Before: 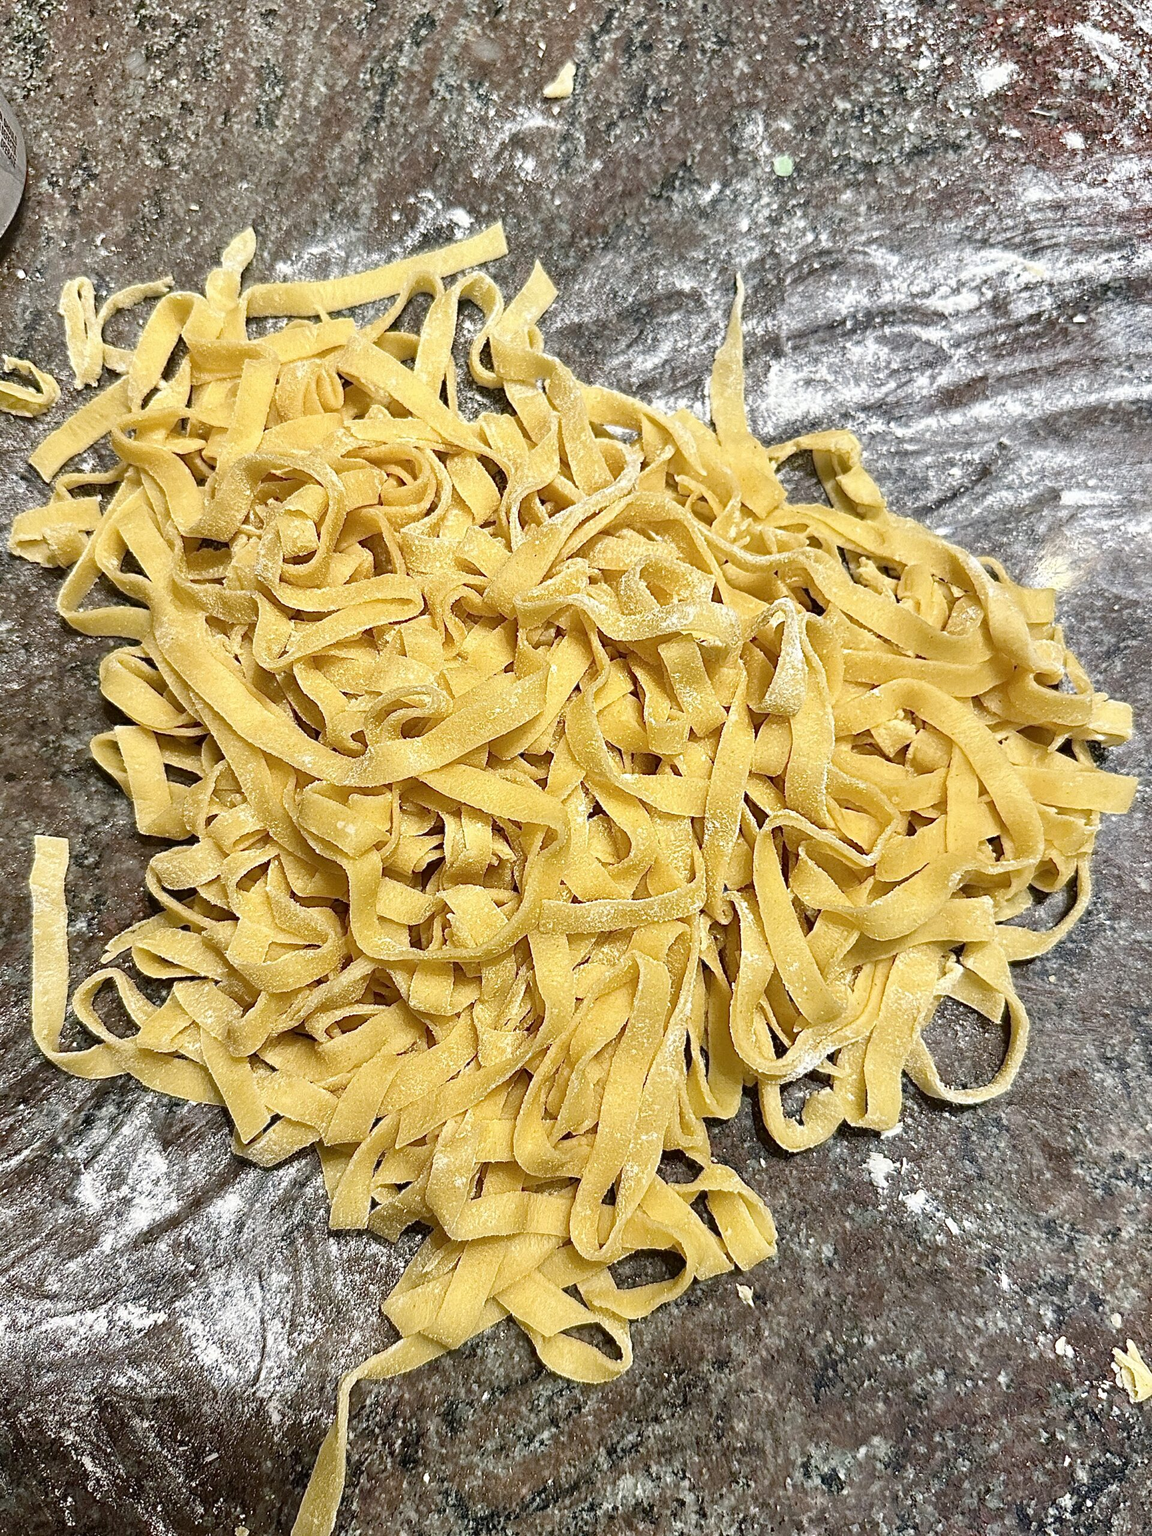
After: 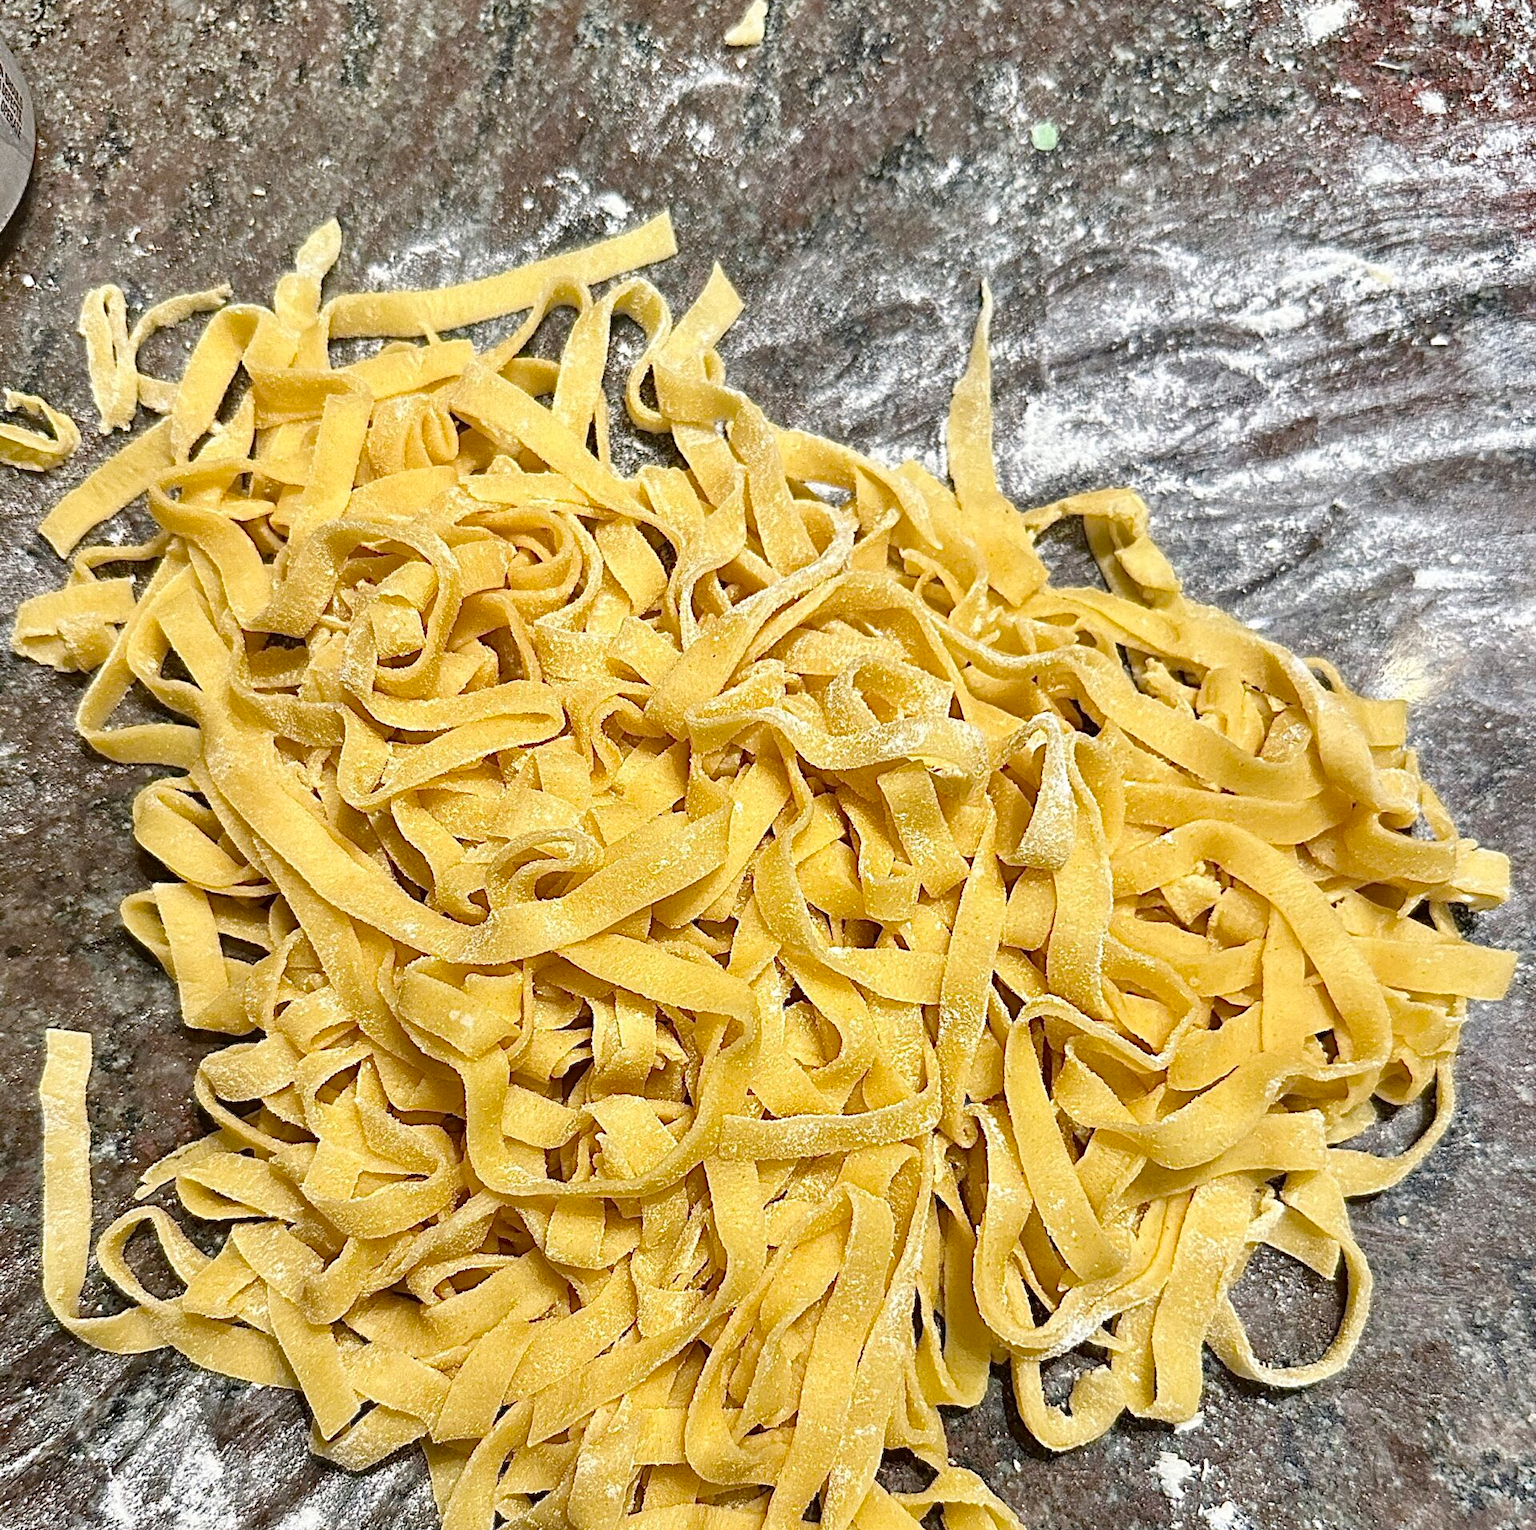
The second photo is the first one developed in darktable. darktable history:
crop: top 4.175%, bottom 21.082%
